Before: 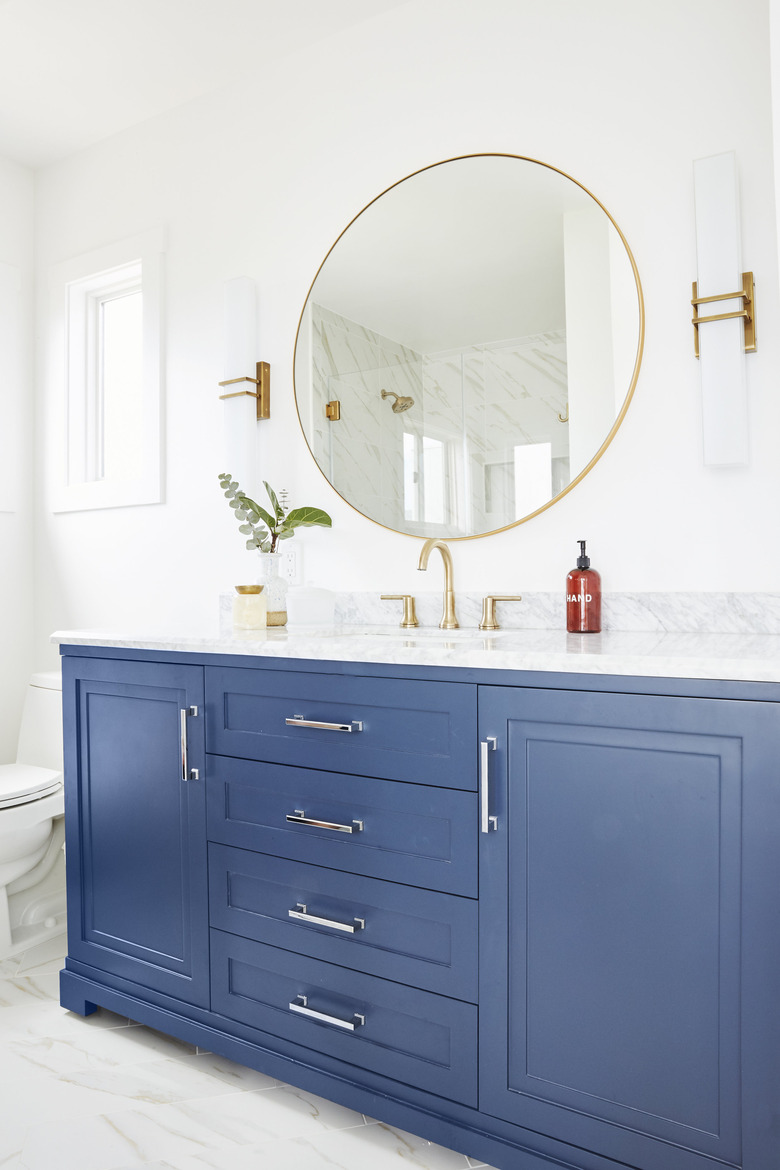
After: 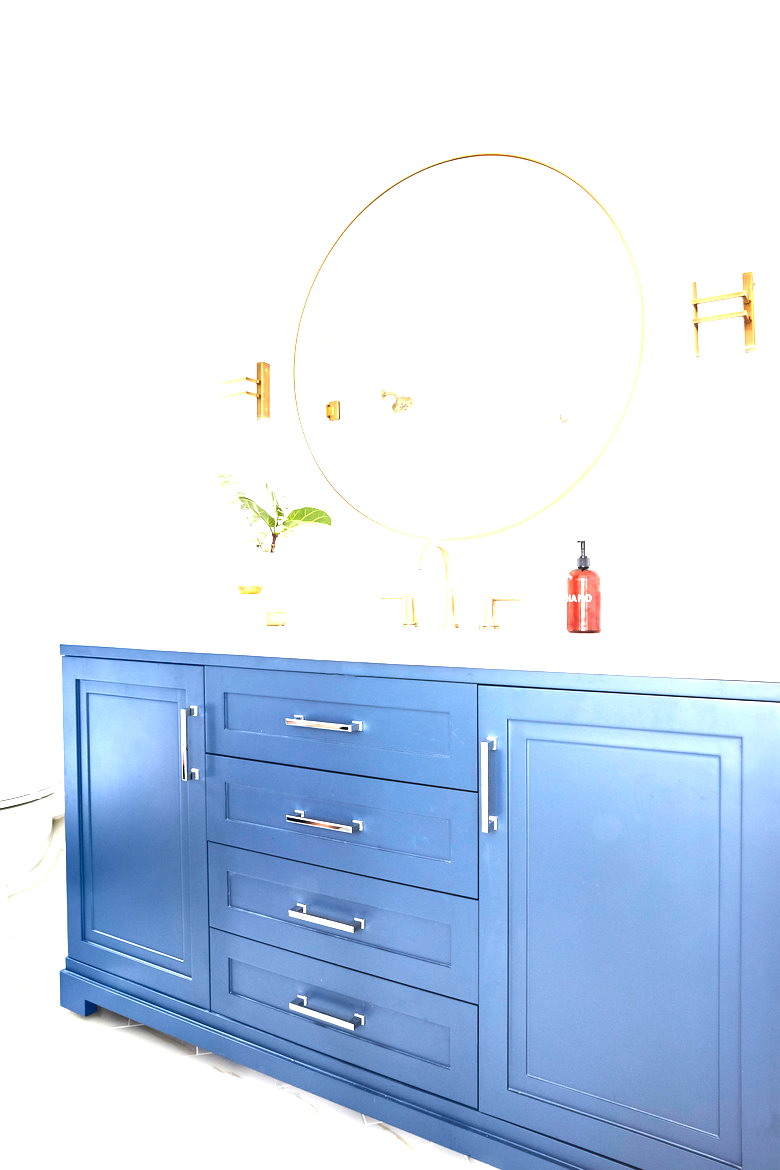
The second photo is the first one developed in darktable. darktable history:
tone equalizer: -8 EV -0.396 EV, -7 EV -0.424 EV, -6 EV -0.298 EV, -5 EV -0.211 EV, -3 EV 0.238 EV, -2 EV 0.327 EV, -1 EV 0.409 EV, +0 EV 0.411 EV, edges refinement/feathering 500, mask exposure compensation -1.57 EV, preserve details no
exposure: exposure 1.218 EV, compensate highlight preservation false
